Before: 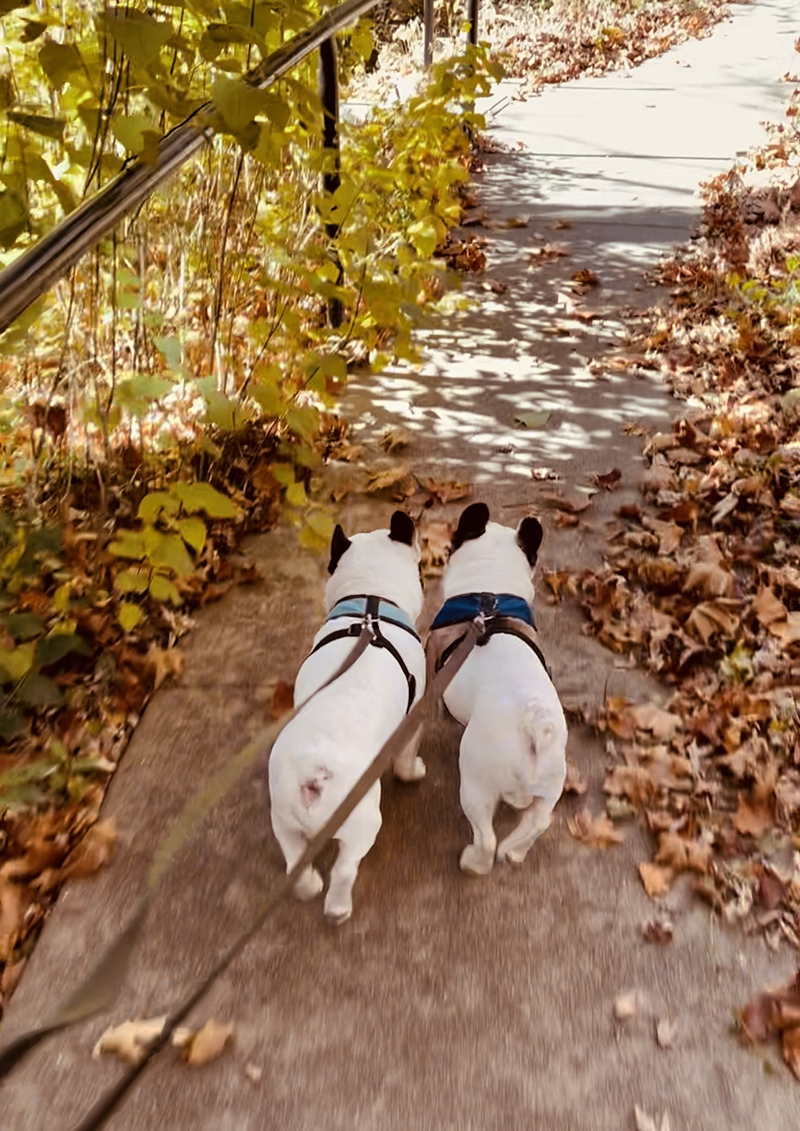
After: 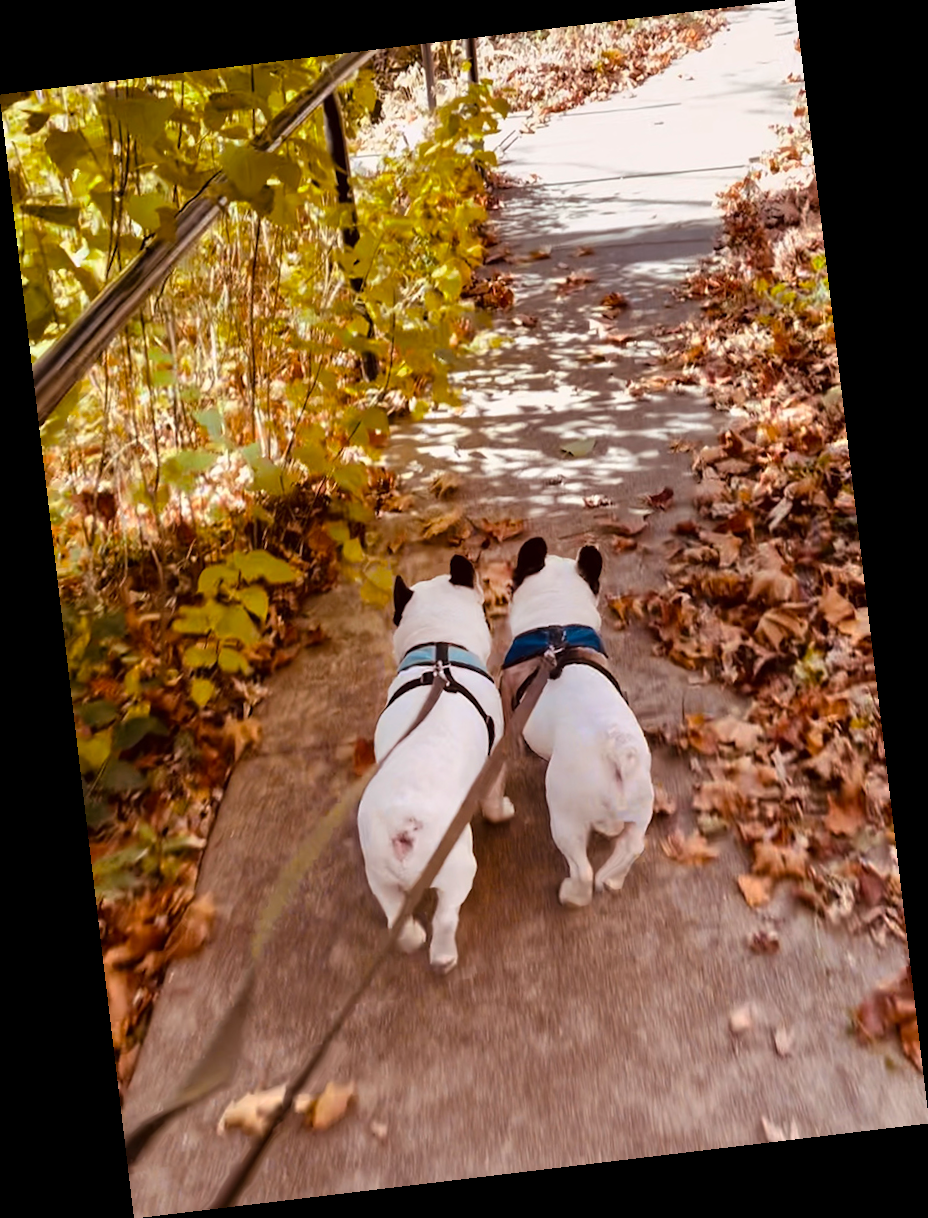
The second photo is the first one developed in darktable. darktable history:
rotate and perspective: rotation -6.83°, automatic cropping off
white balance: red 1.009, blue 1.027
